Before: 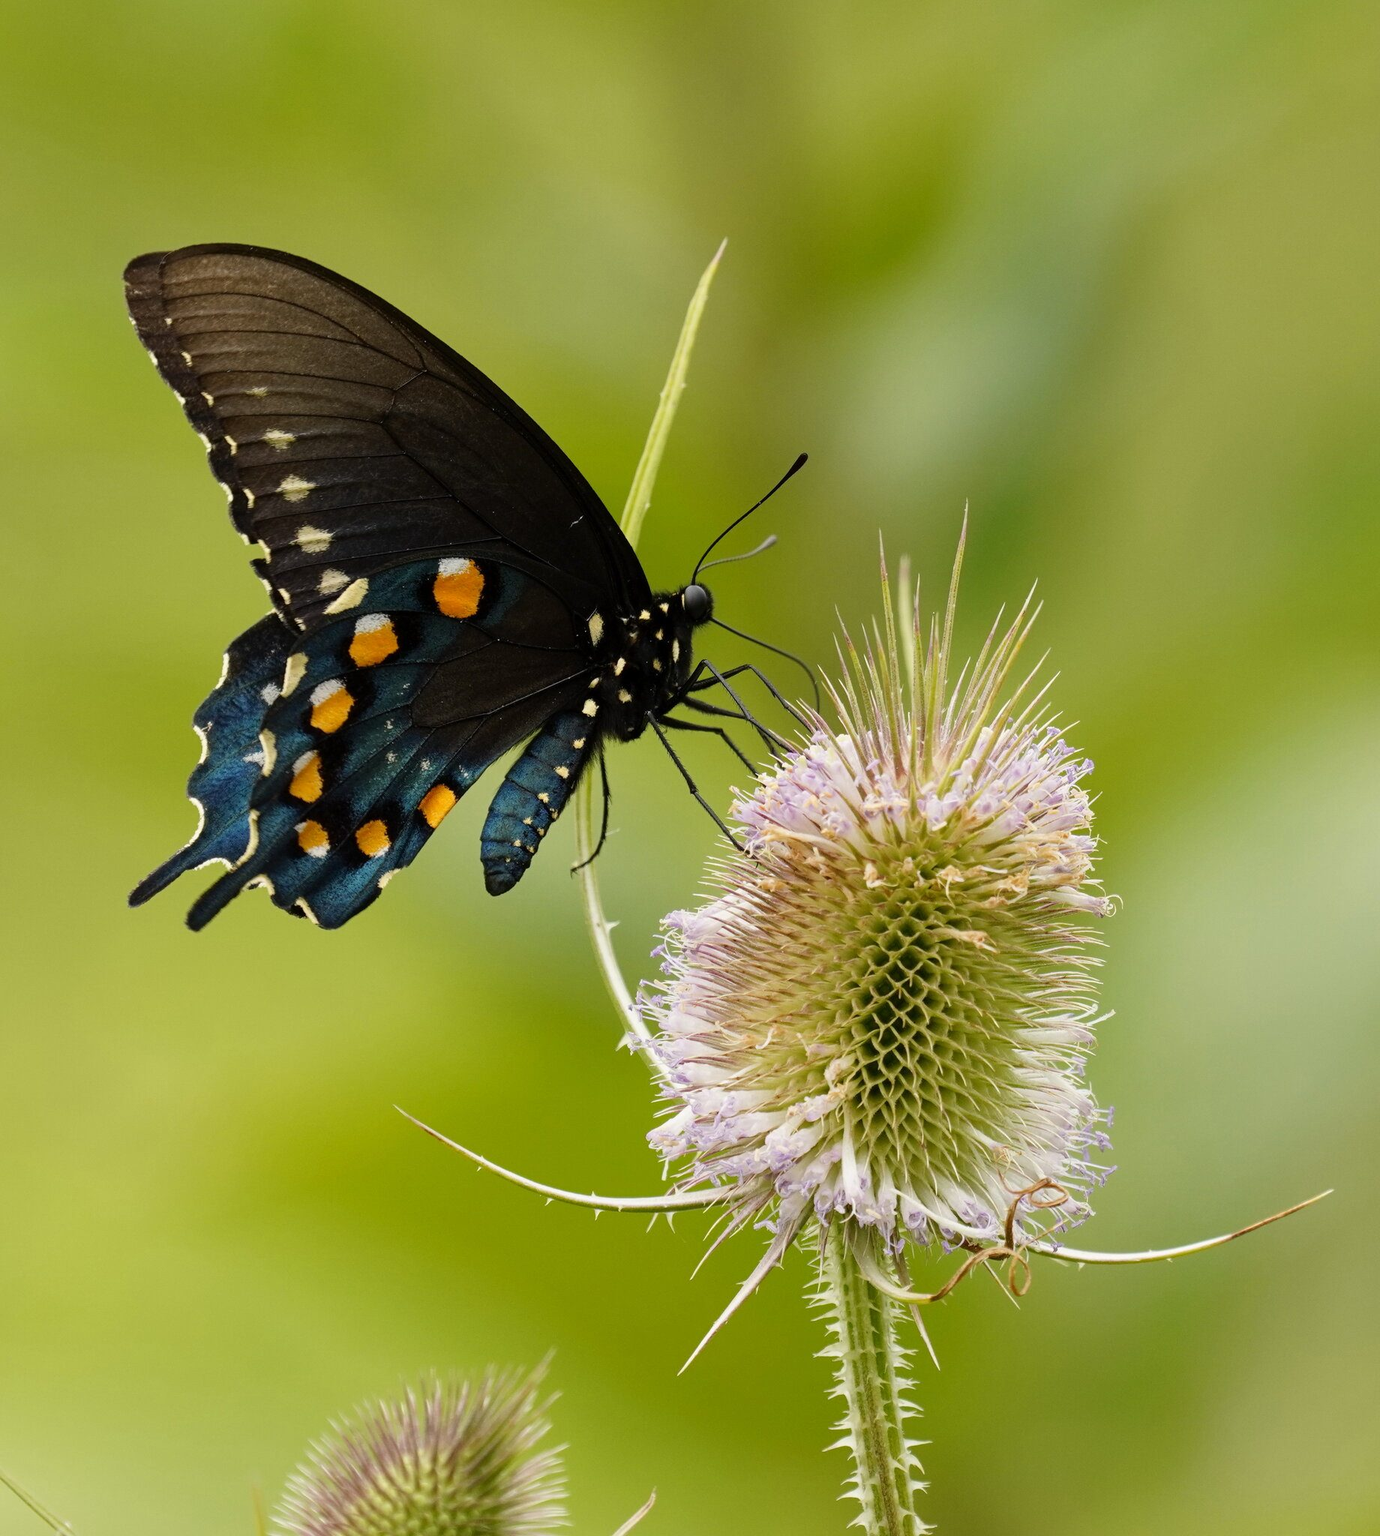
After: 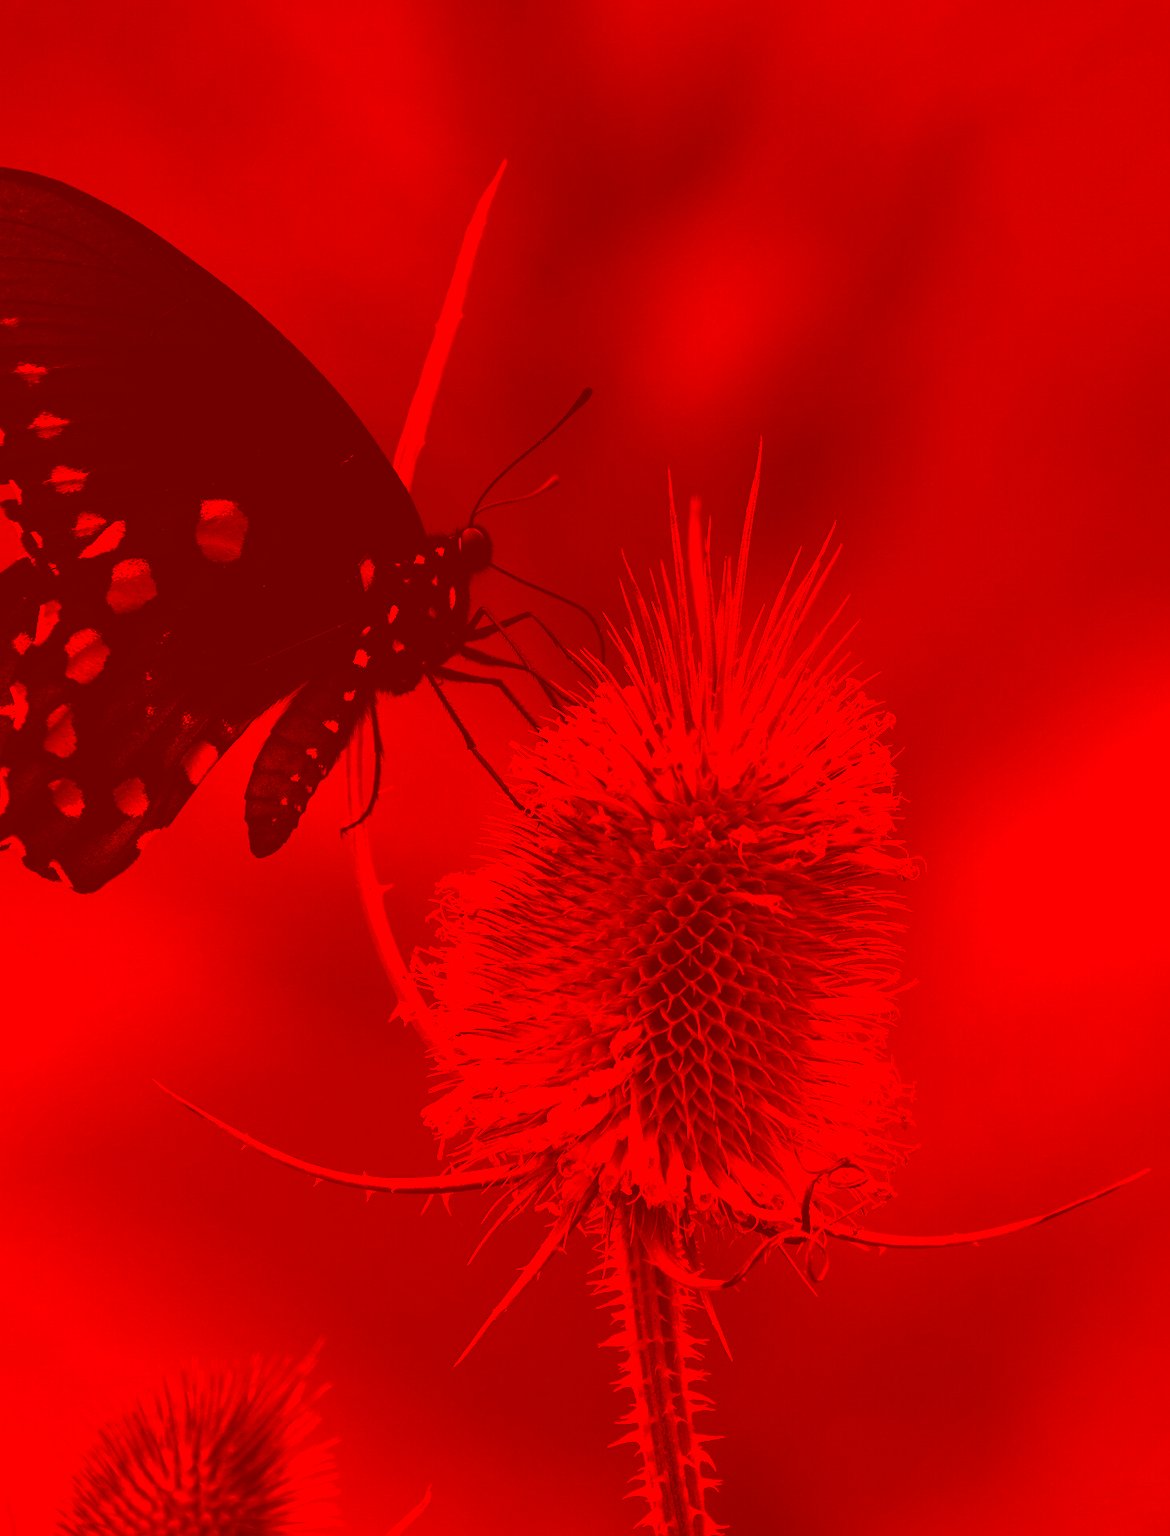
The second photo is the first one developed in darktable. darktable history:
crop and rotate: left 18.171%, top 5.761%, right 1.833%
color correction: highlights a* -39.21, highlights b* -39.48, shadows a* -39.28, shadows b* -39.56, saturation -2.99
exposure: exposure -0.488 EV, compensate exposure bias true, compensate highlight preservation false
base curve: curves: ch0 [(0, 0) (0.204, 0.334) (0.55, 0.733) (1, 1)], preserve colors none
contrast brightness saturation: contrast 0.018, brightness -0.984, saturation -0.983
